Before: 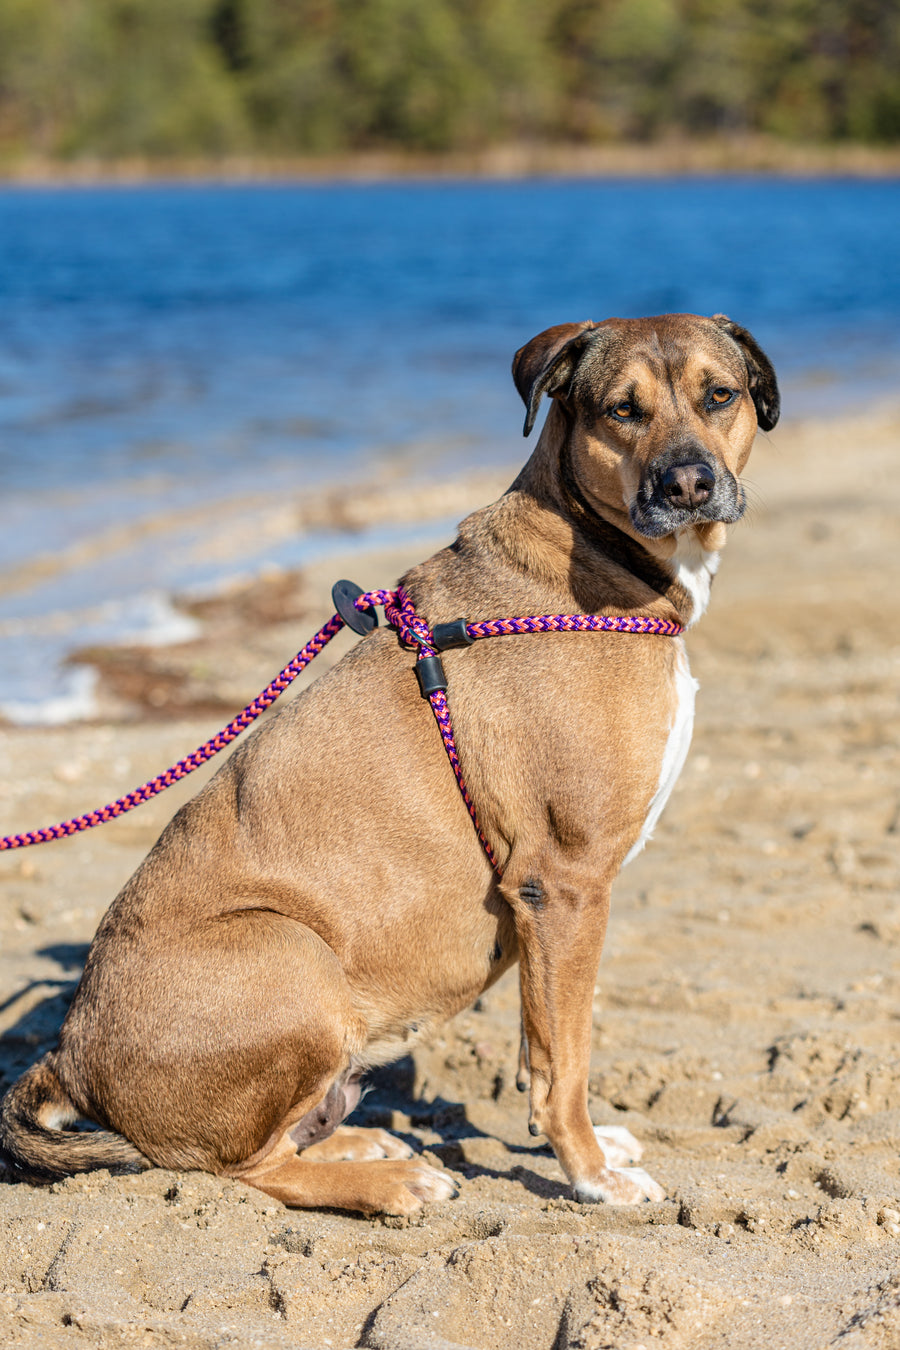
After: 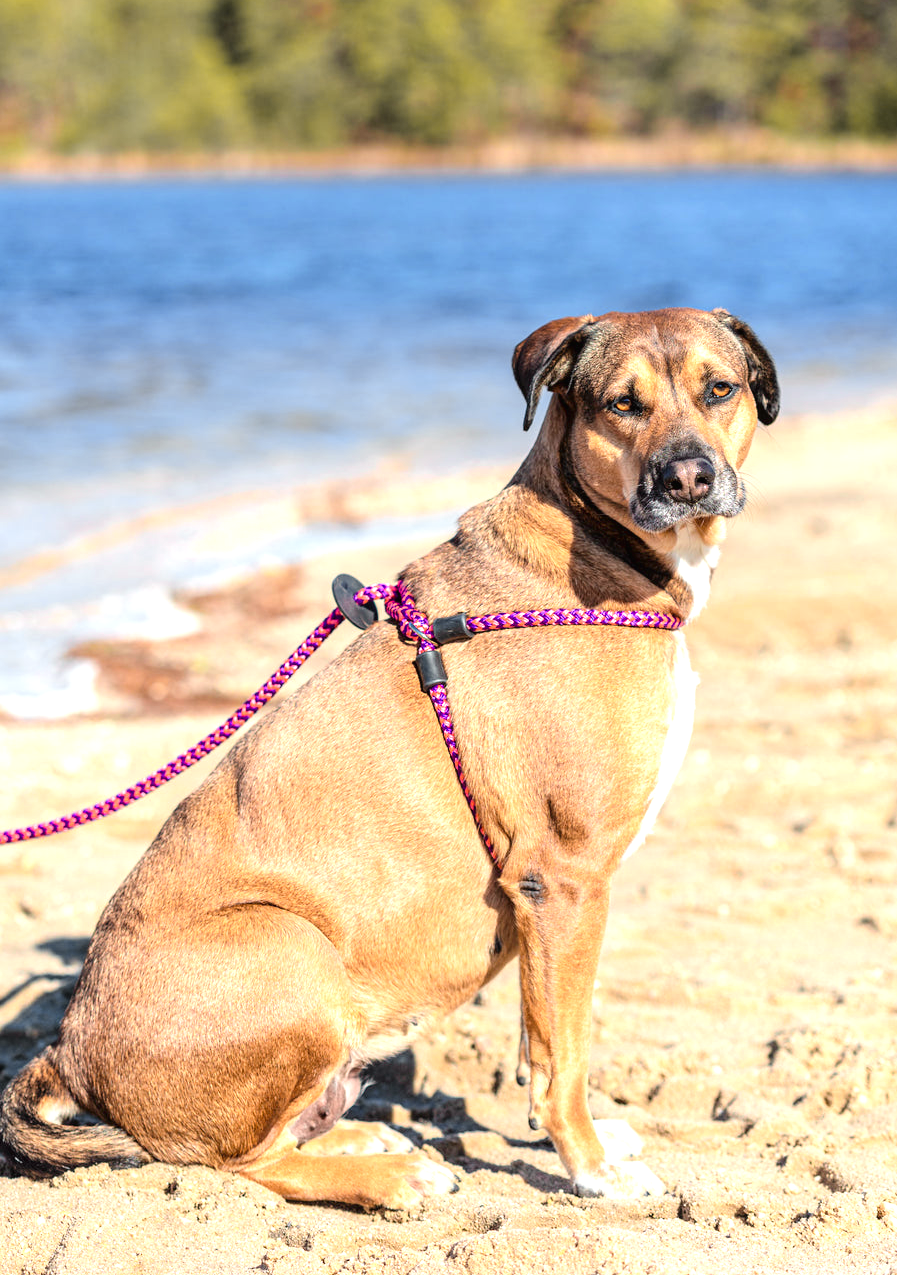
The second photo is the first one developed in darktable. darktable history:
exposure: exposure 0.999 EV, compensate highlight preservation false
tone curve: curves: ch0 [(0, 0.013) (0.036, 0.035) (0.274, 0.288) (0.504, 0.536) (0.844, 0.84) (1, 0.97)]; ch1 [(0, 0) (0.389, 0.403) (0.462, 0.48) (0.499, 0.5) (0.522, 0.534) (0.567, 0.588) (0.626, 0.645) (0.749, 0.781) (1, 1)]; ch2 [(0, 0) (0.457, 0.486) (0.5, 0.501) (0.533, 0.539) (0.599, 0.6) (0.704, 0.732) (1, 1)], color space Lab, independent channels, preserve colors none
crop: top 0.448%, right 0.264%, bottom 5.045%
